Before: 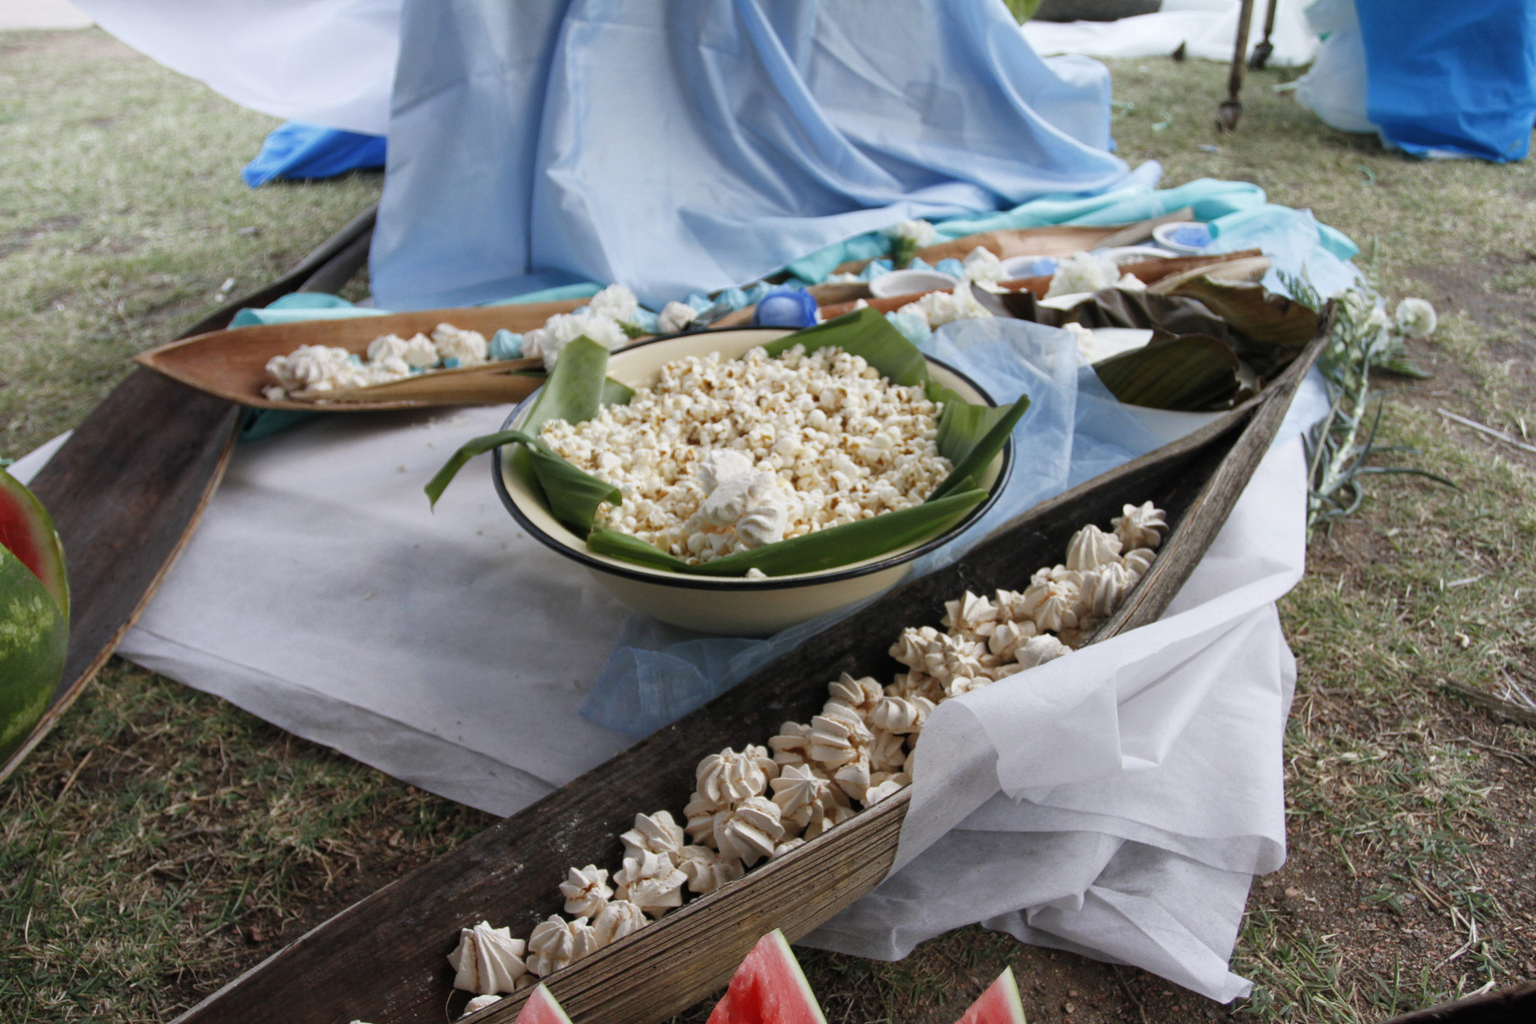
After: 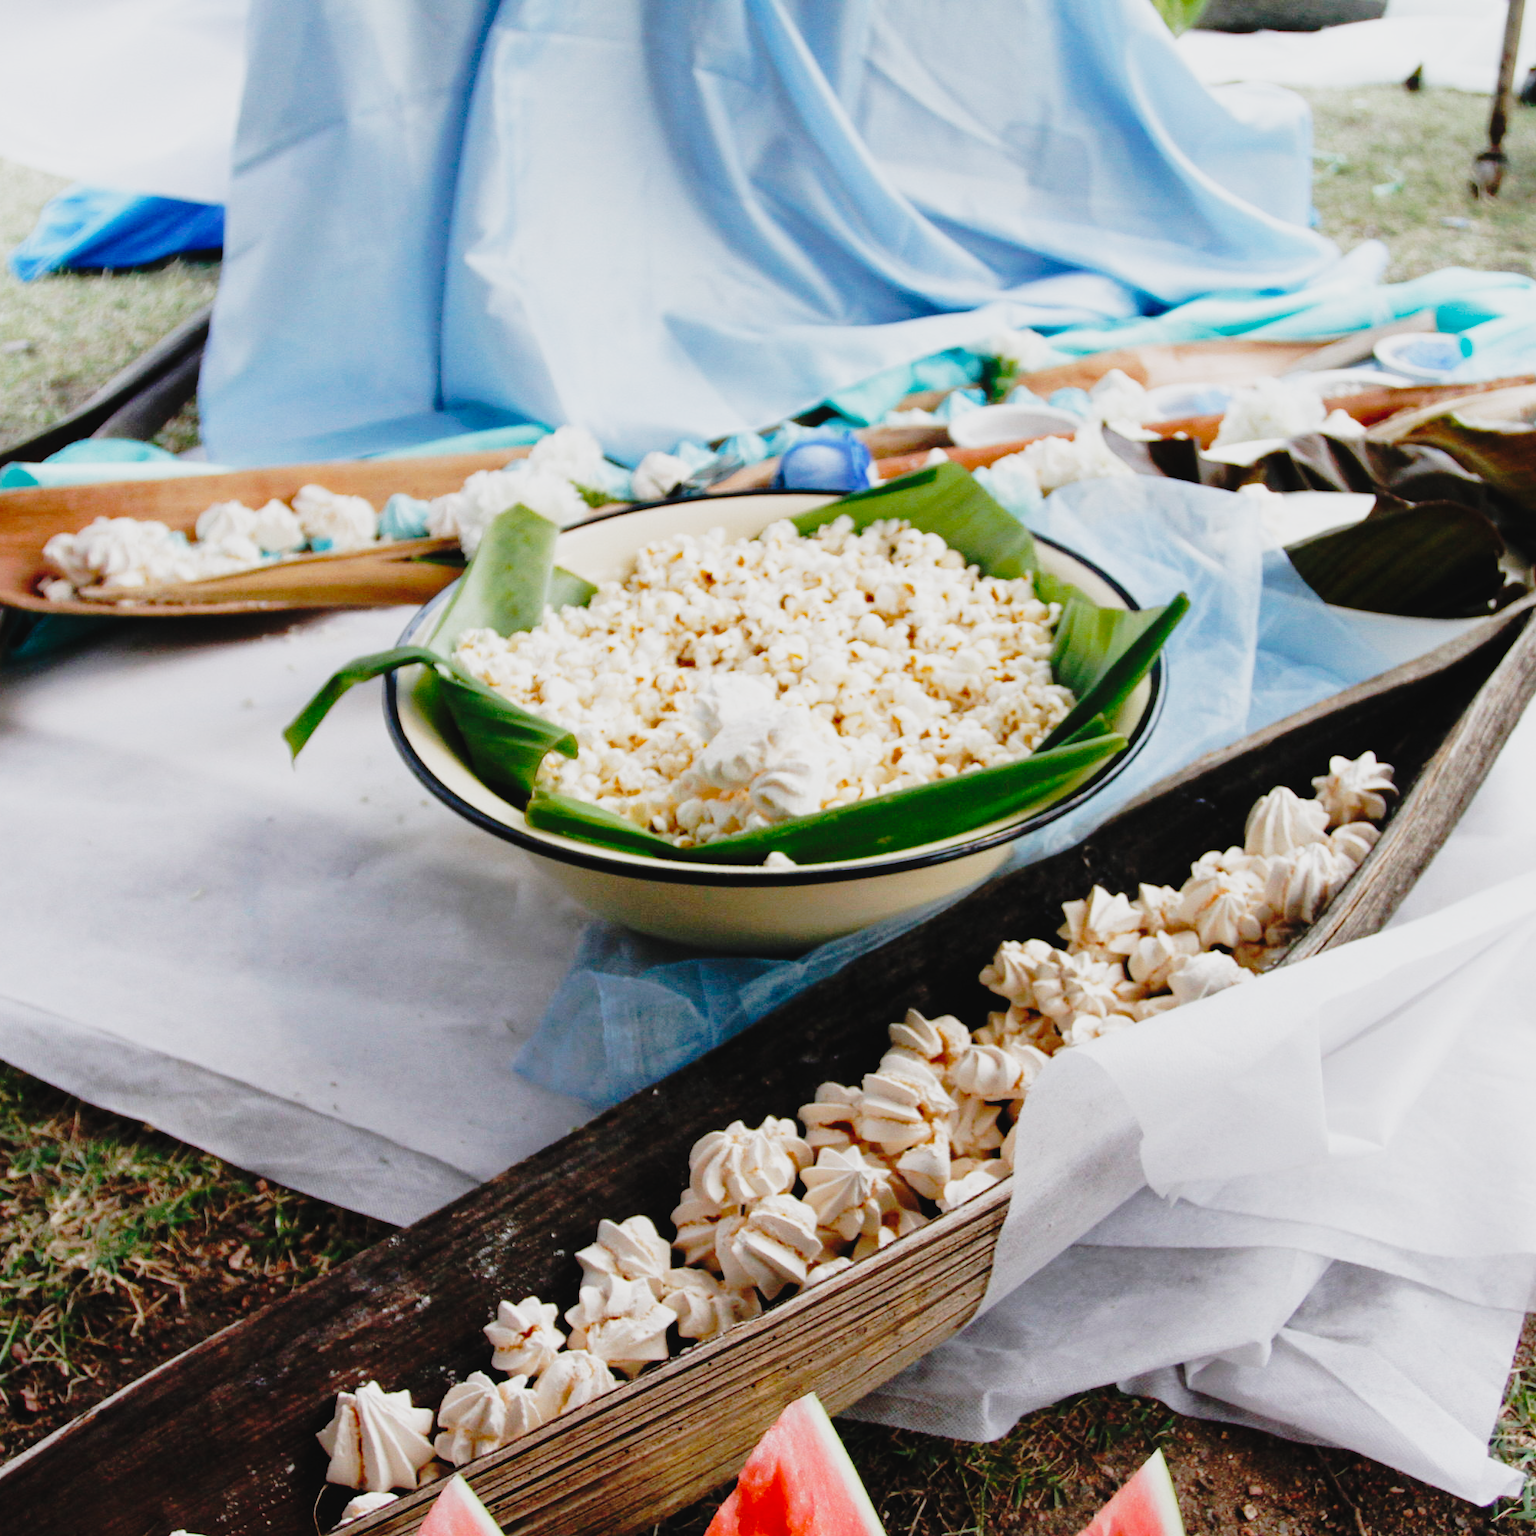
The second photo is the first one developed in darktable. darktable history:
exposure: black level correction -0.002, exposure 0.548 EV, compensate highlight preservation false
crop and rotate: left 15.414%, right 17.889%
filmic rgb: black relative exposure -7.65 EV, white relative exposure 4.56 EV, hardness 3.61, contrast 1.058, add noise in highlights 0.001, preserve chrominance no, color science v3 (2019), use custom middle-gray values true, contrast in highlights soft
tone curve: curves: ch0 [(0, 0.029) (0.168, 0.142) (0.359, 0.44) (0.469, 0.544) (0.634, 0.722) (0.858, 0.903) (1, 0.968)]; ch1 [(0, 0) (0.437, 0.453) (0.472, 0.47) (0.502, 0.502) (0.54, 0.534) (0.57, 0.592) (0.618, 0.66) (0.699, 0.749) (0.859, 0.899) (1, 1)]; ch2 [(0, 0) (0.33, 0.301) (0.421, 0.443) (0.476, 0.498) (0.505, 0.503) (0.547, 0.557) (0.586, 0.634) (0.608, 0.676) (1, 1)], preserve colors none
